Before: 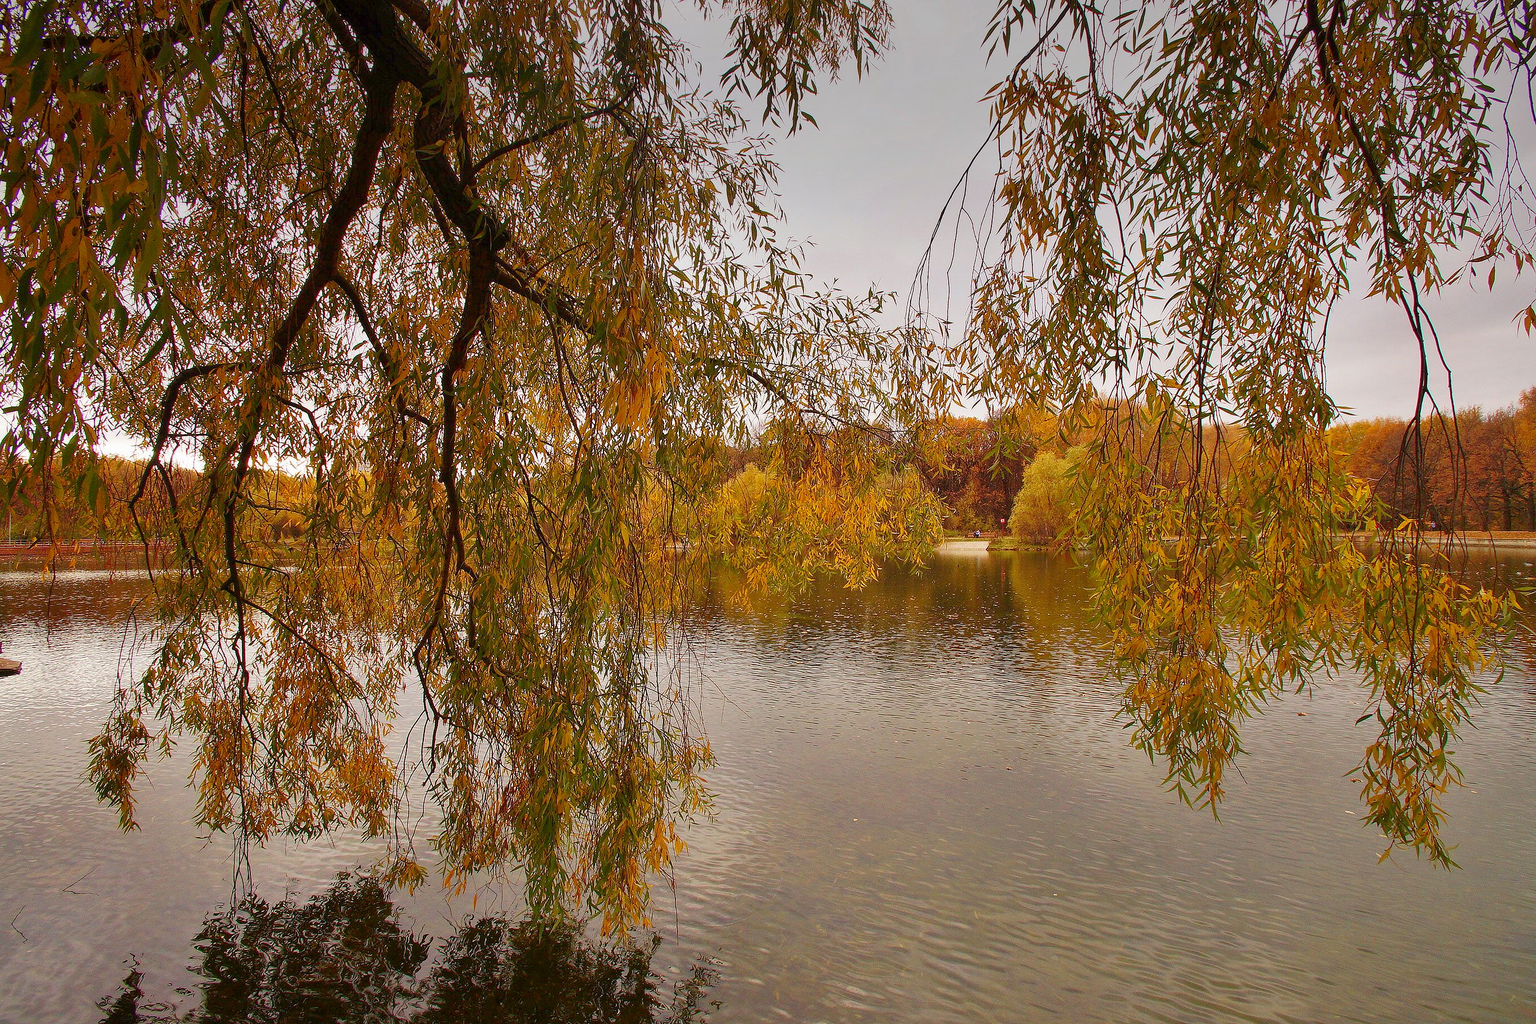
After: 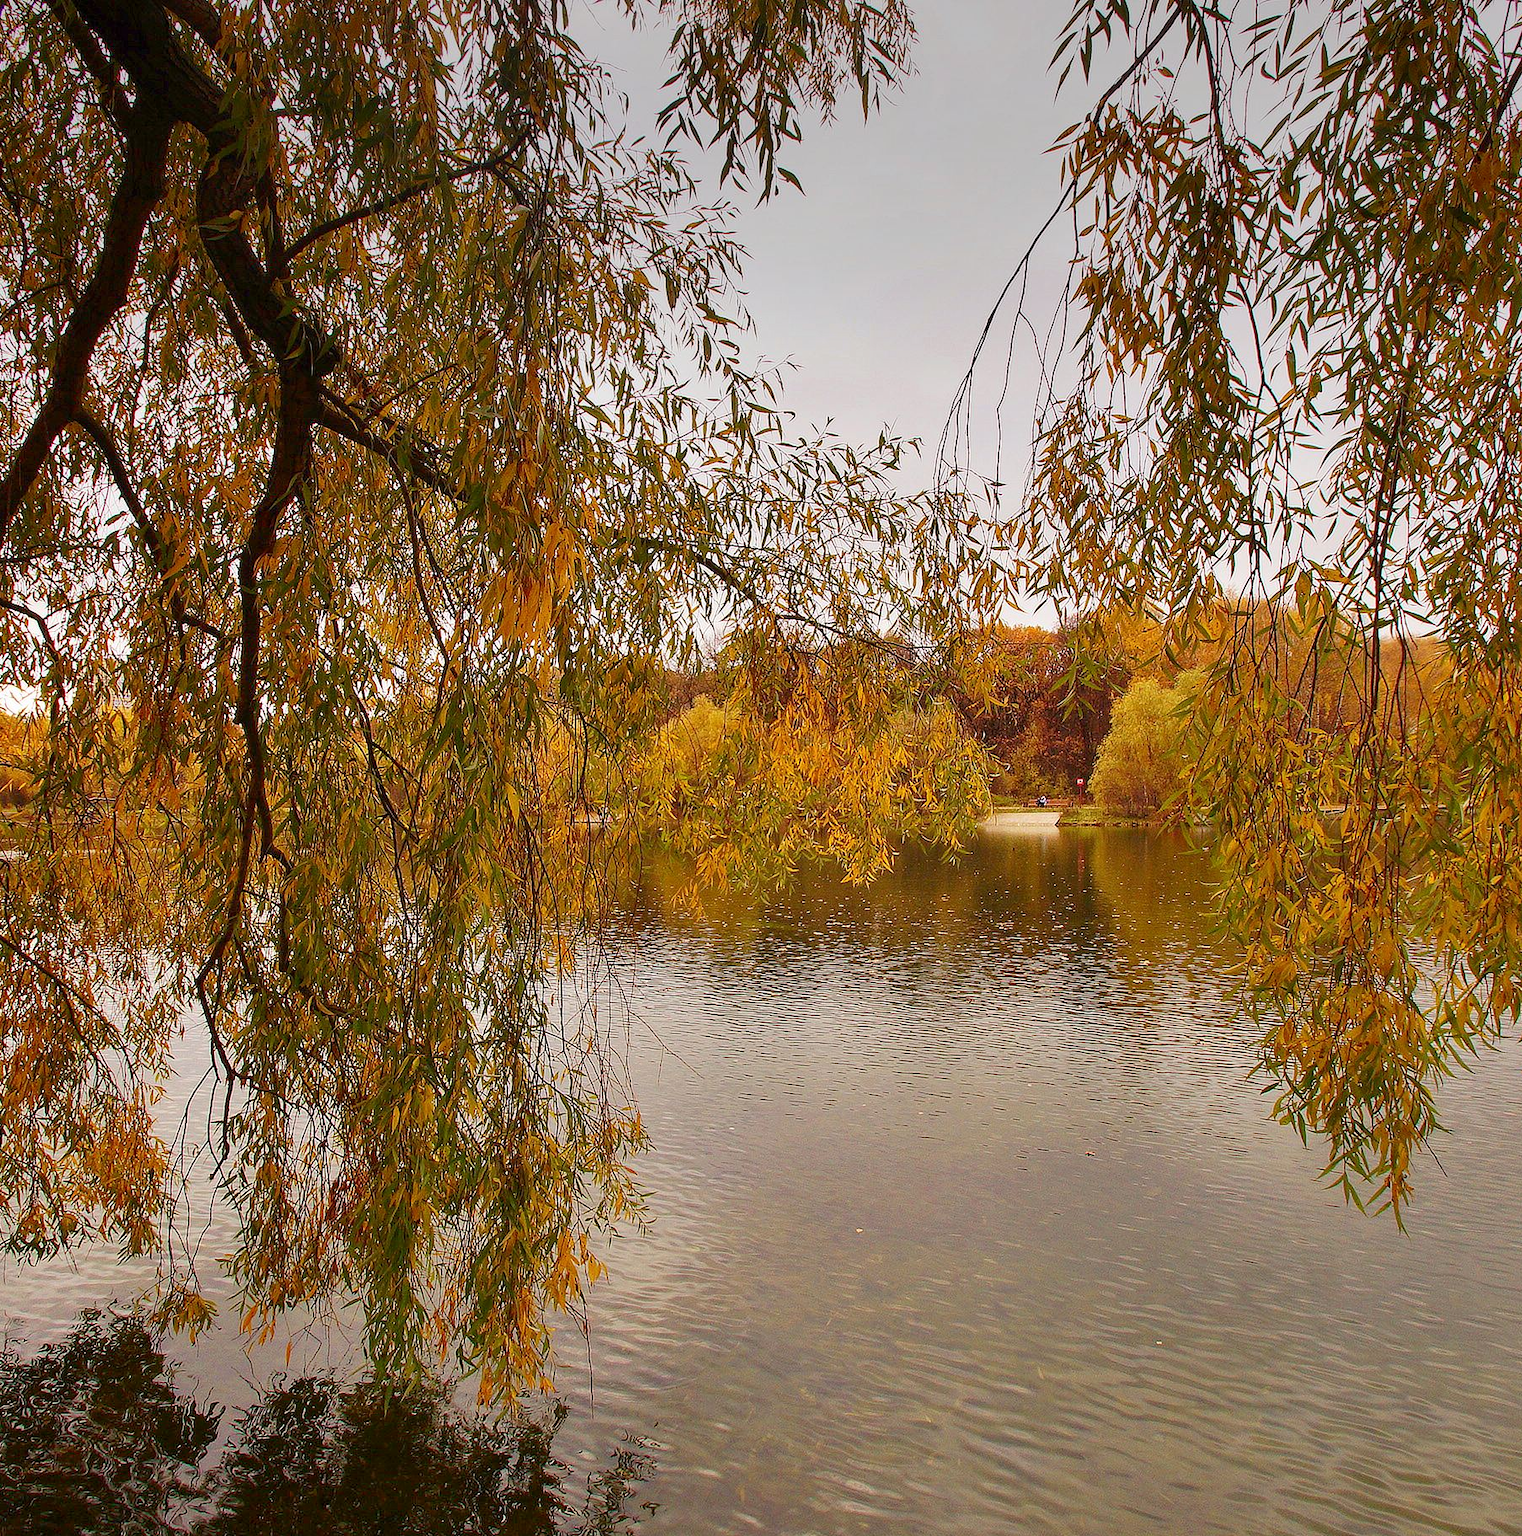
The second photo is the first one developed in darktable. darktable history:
contrast brightness saturation: contrast 0.1, brightness 0.02, saturation 0.02
crop and rotate: left 18.442%, right 15.508%
rgb levels: preserve colors max RGB
